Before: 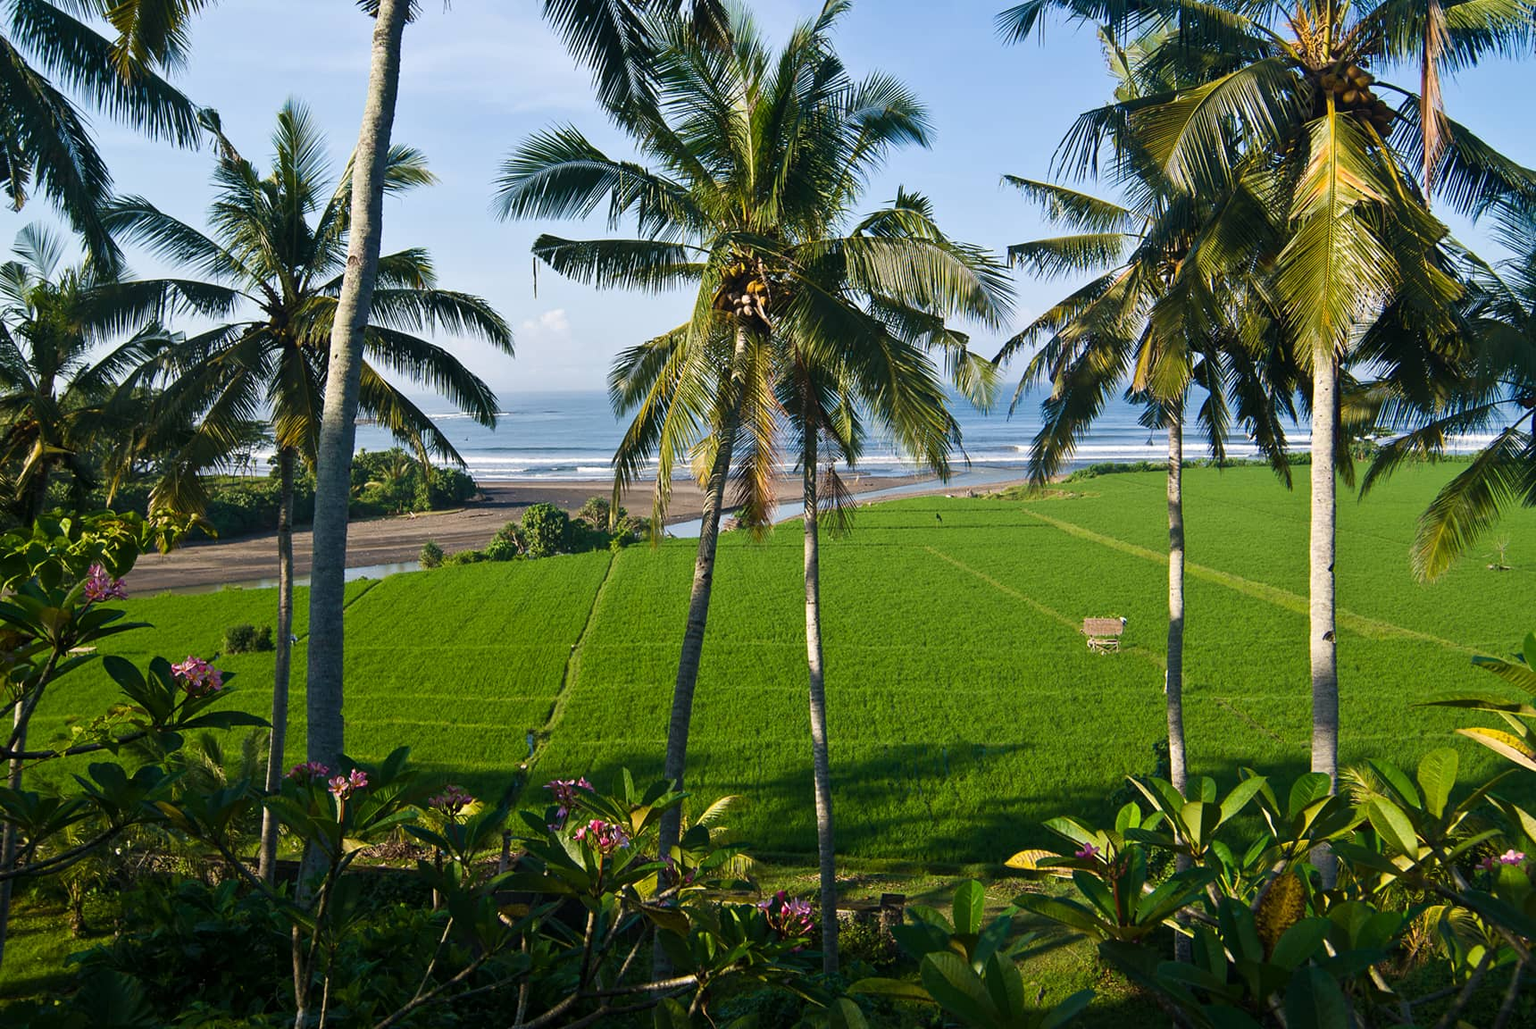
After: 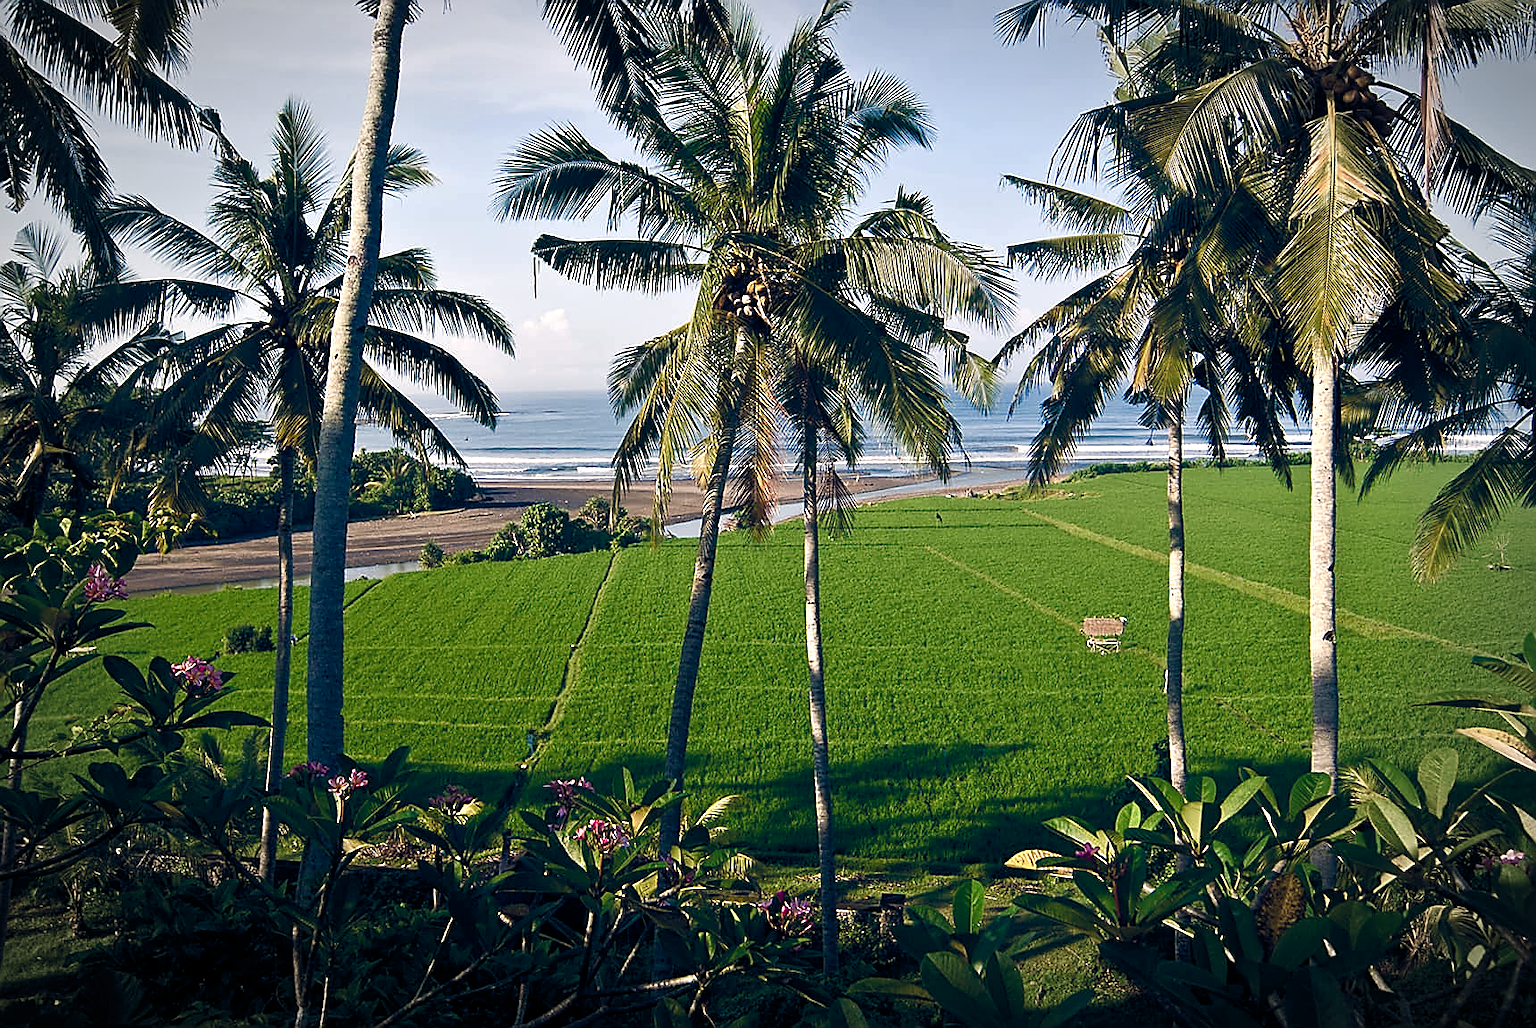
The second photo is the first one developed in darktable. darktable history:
vignetting: automatic ratio true
color balance rgb: highlights gain › chroma 2.94%, highlights gain › hue 60.57°, global offset › chroma 0.25%, global offset › hue 256.52°, perceptual saturation grading › global saturation 20%, perceptual saturation grading › highlights -50%, perceptual saturation grading › shadows 30%, contrast 15%
sharpen: radius 1.4, amount 1.25, threshold 0.7
